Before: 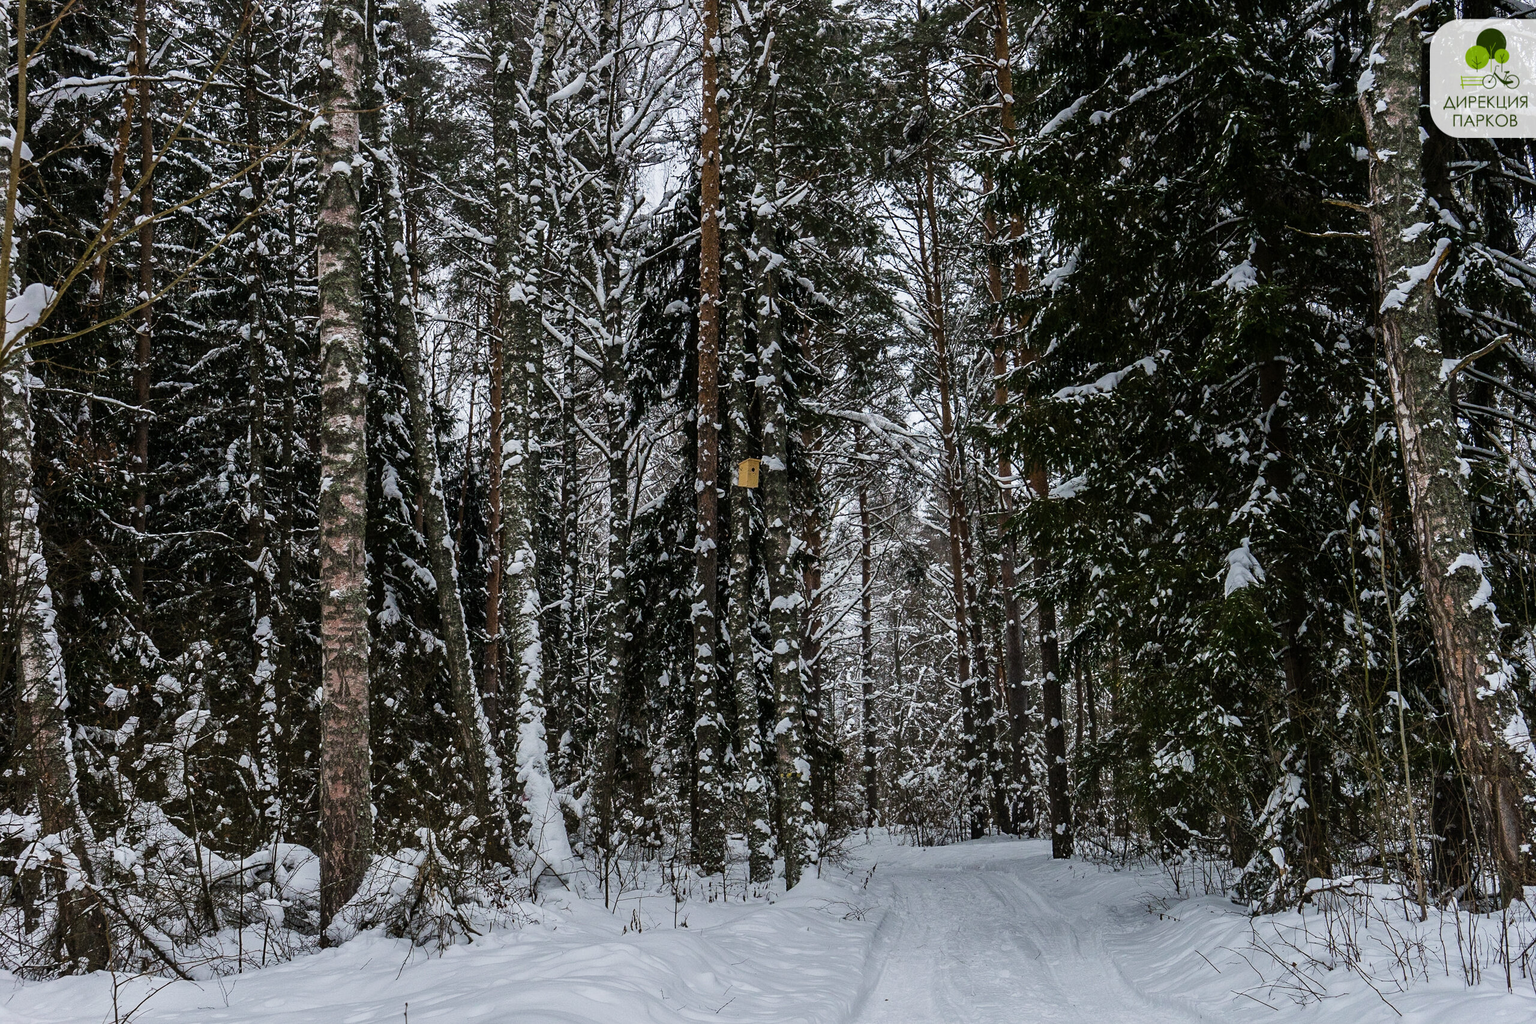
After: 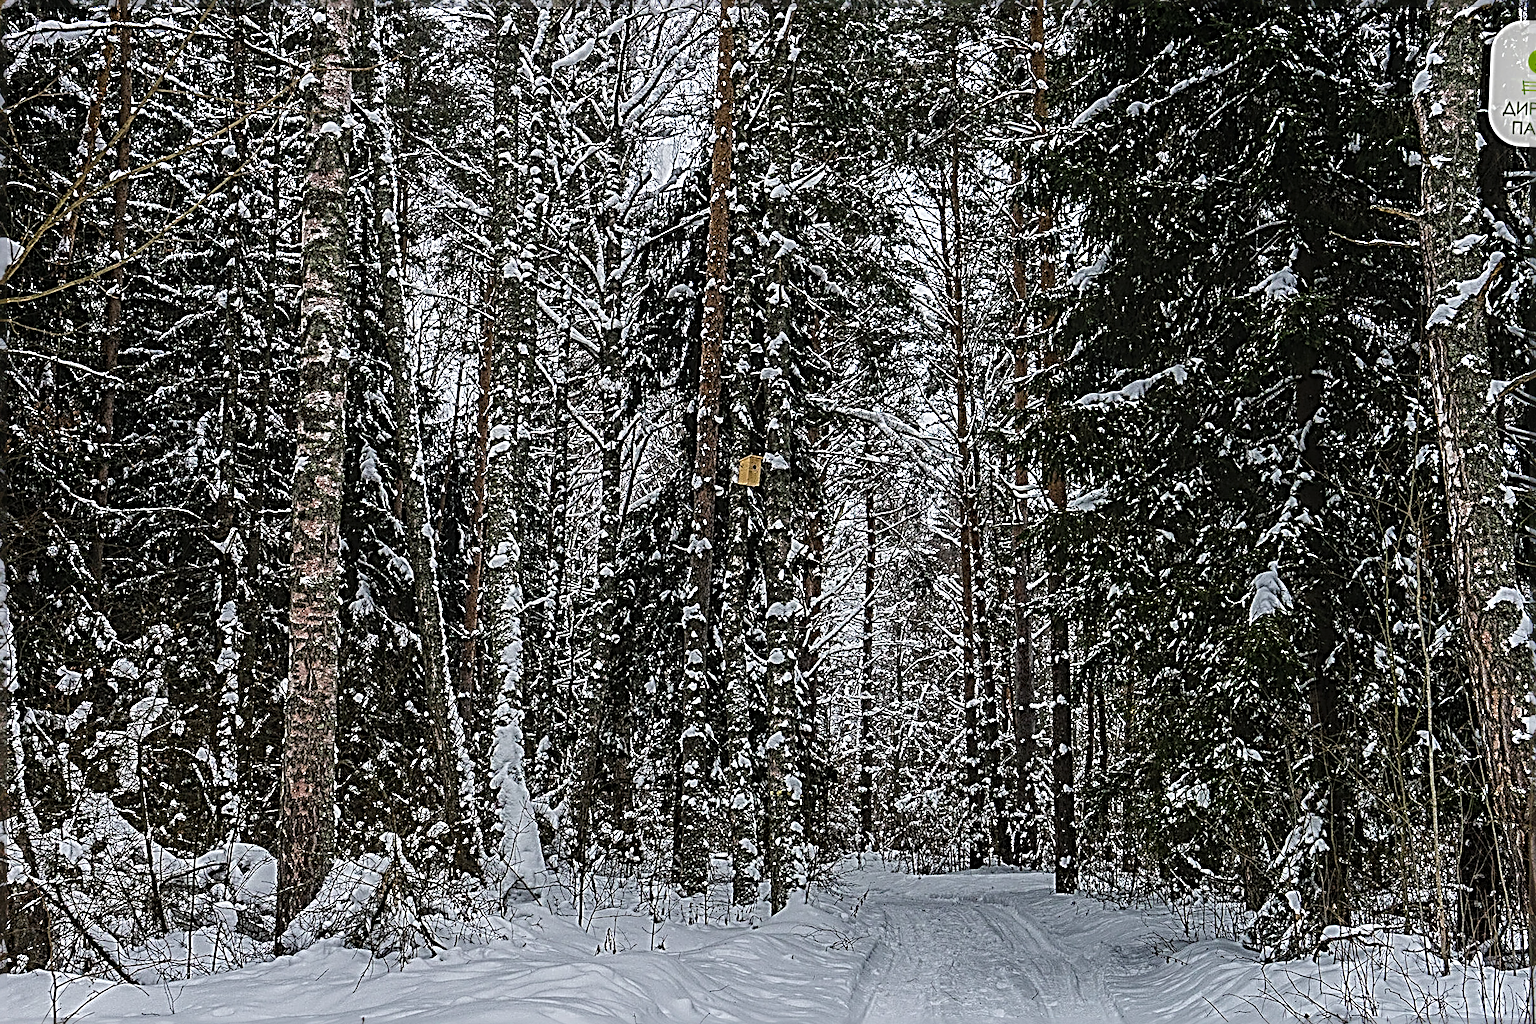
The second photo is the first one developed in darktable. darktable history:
sharpen: radius 4.001, amount 2
local contrast: detail 130%
crop and rotate: angle -2.38°
tone equalizer: on, module defaults
